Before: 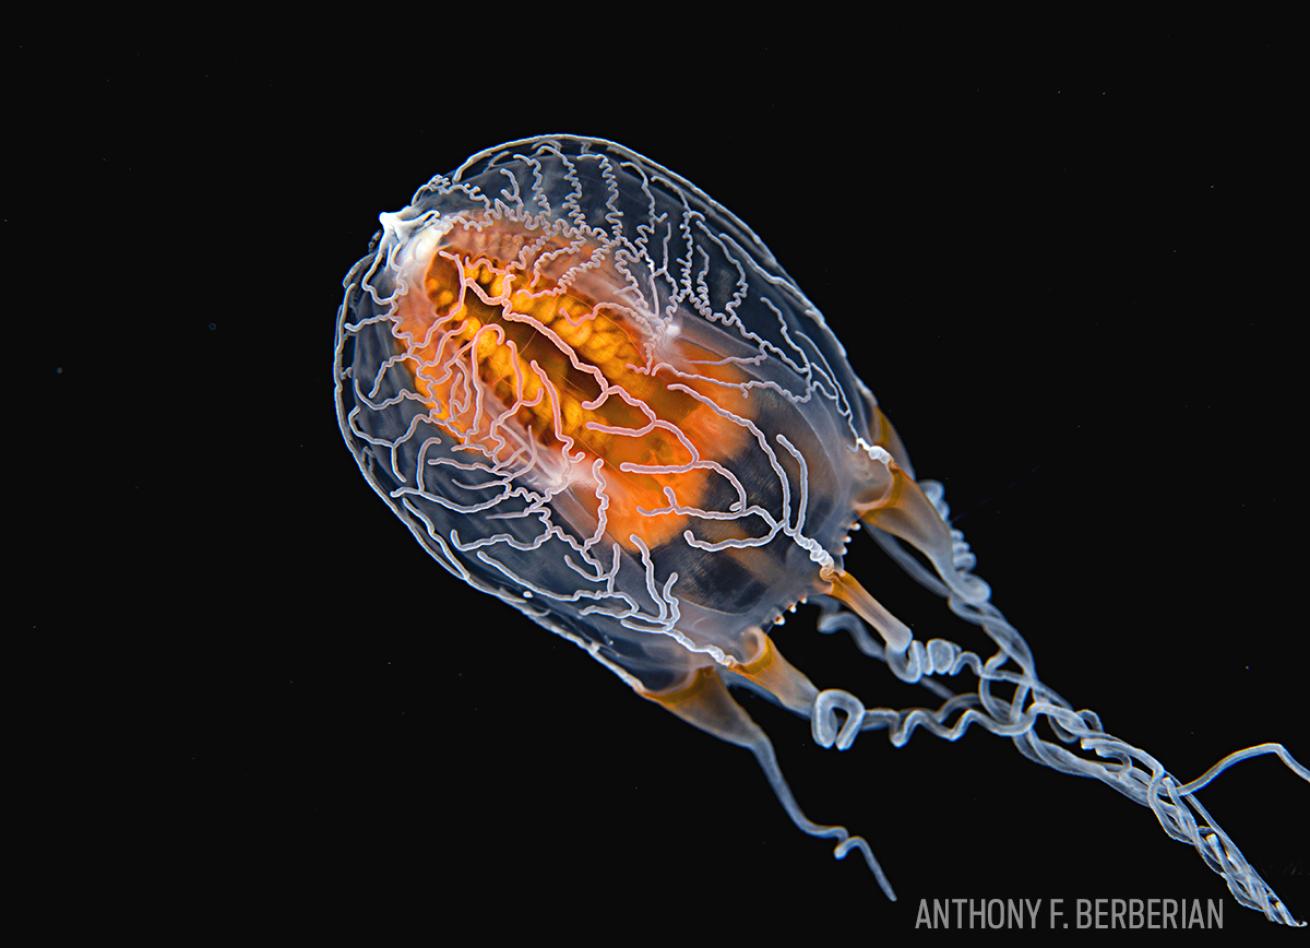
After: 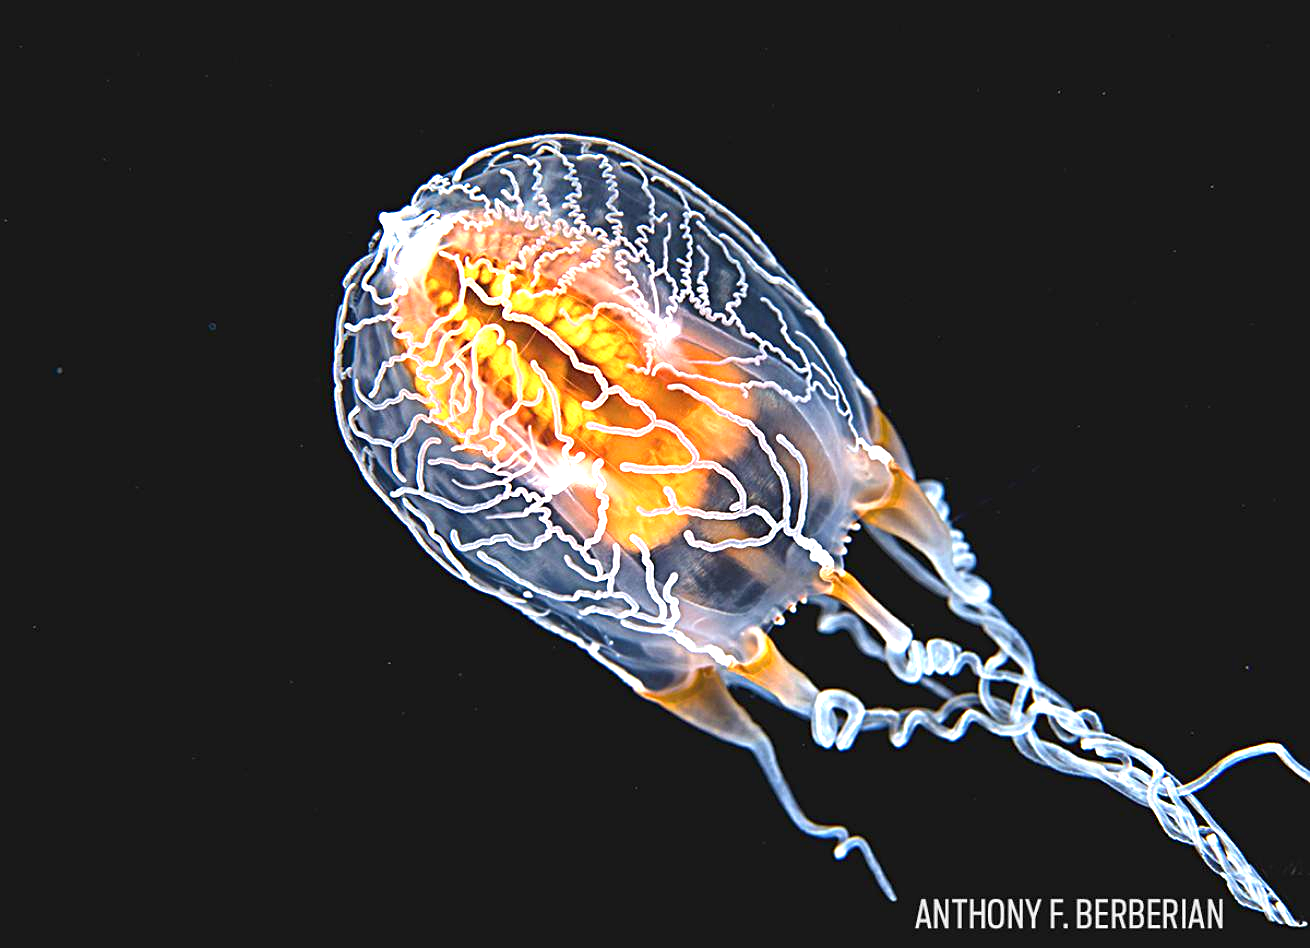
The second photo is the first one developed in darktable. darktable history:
exposure: black level correction 0, exposure 1.539 EV, compensate highlight preservation false
sharpen: amount 0.211
velvia: strength 9.26%
